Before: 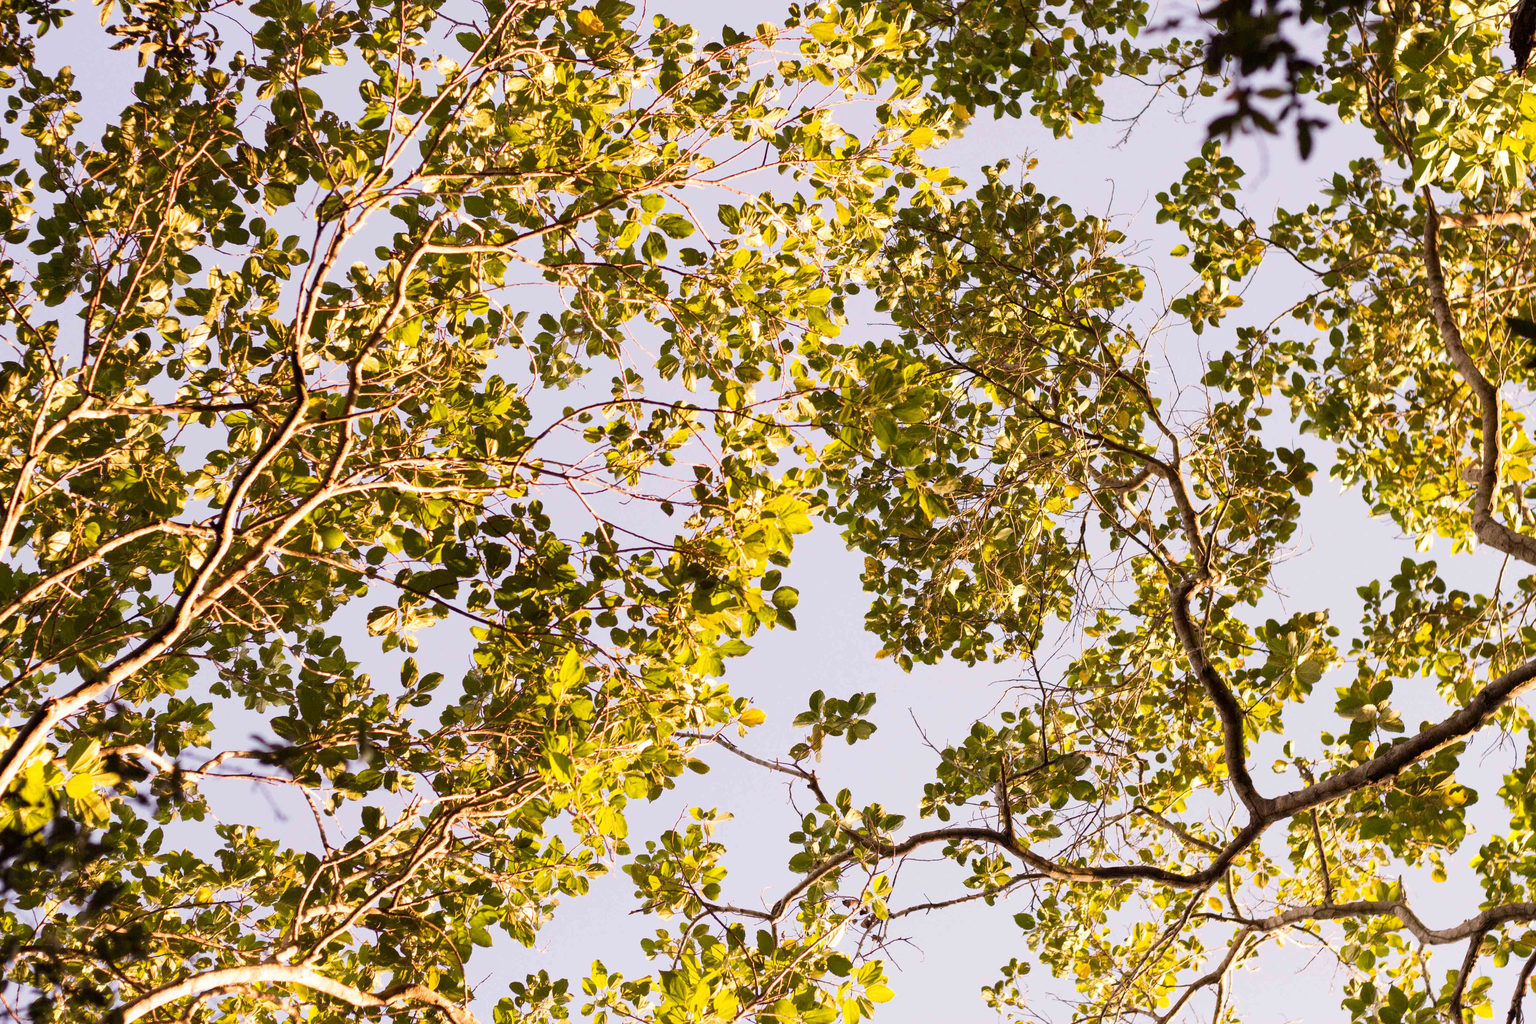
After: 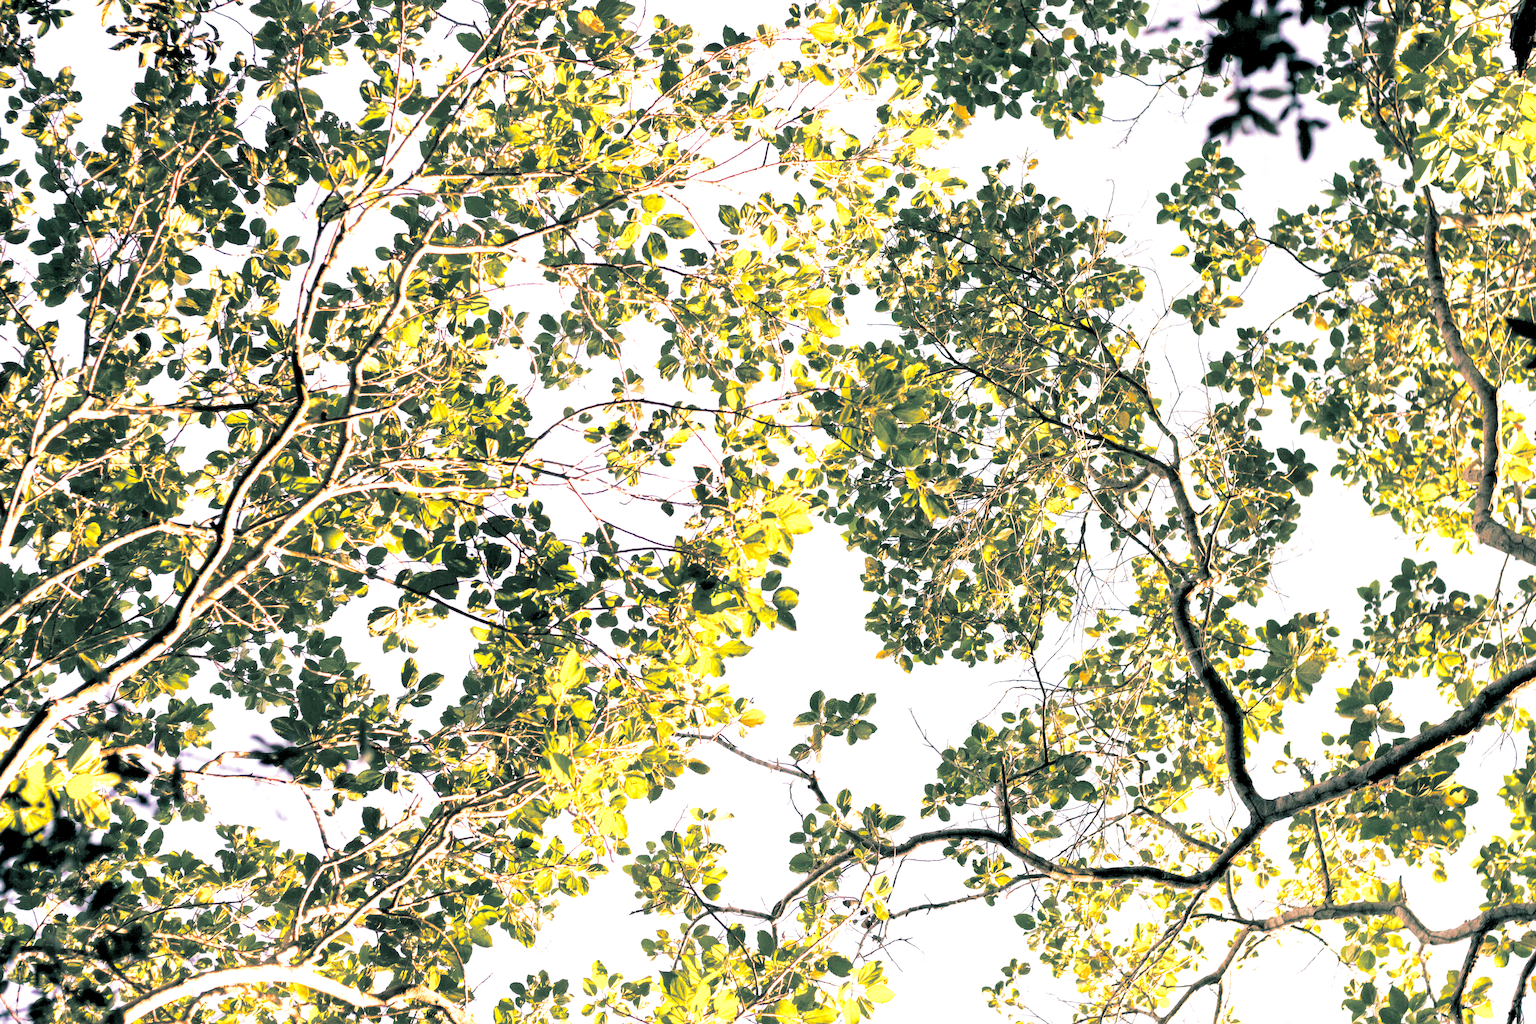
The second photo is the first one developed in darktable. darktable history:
exposure: exposure 0.6 EV, compensate highlight preservation false
rgb levels: levels [[0.013, 0.434, 0.89], [0, 0.5, 1], [0, 0.5, 1]]
split-toning: shadows › hue 186.43°, highlights › hue 49.29°, compress 30.29%
white balance: red 1, blue 1
